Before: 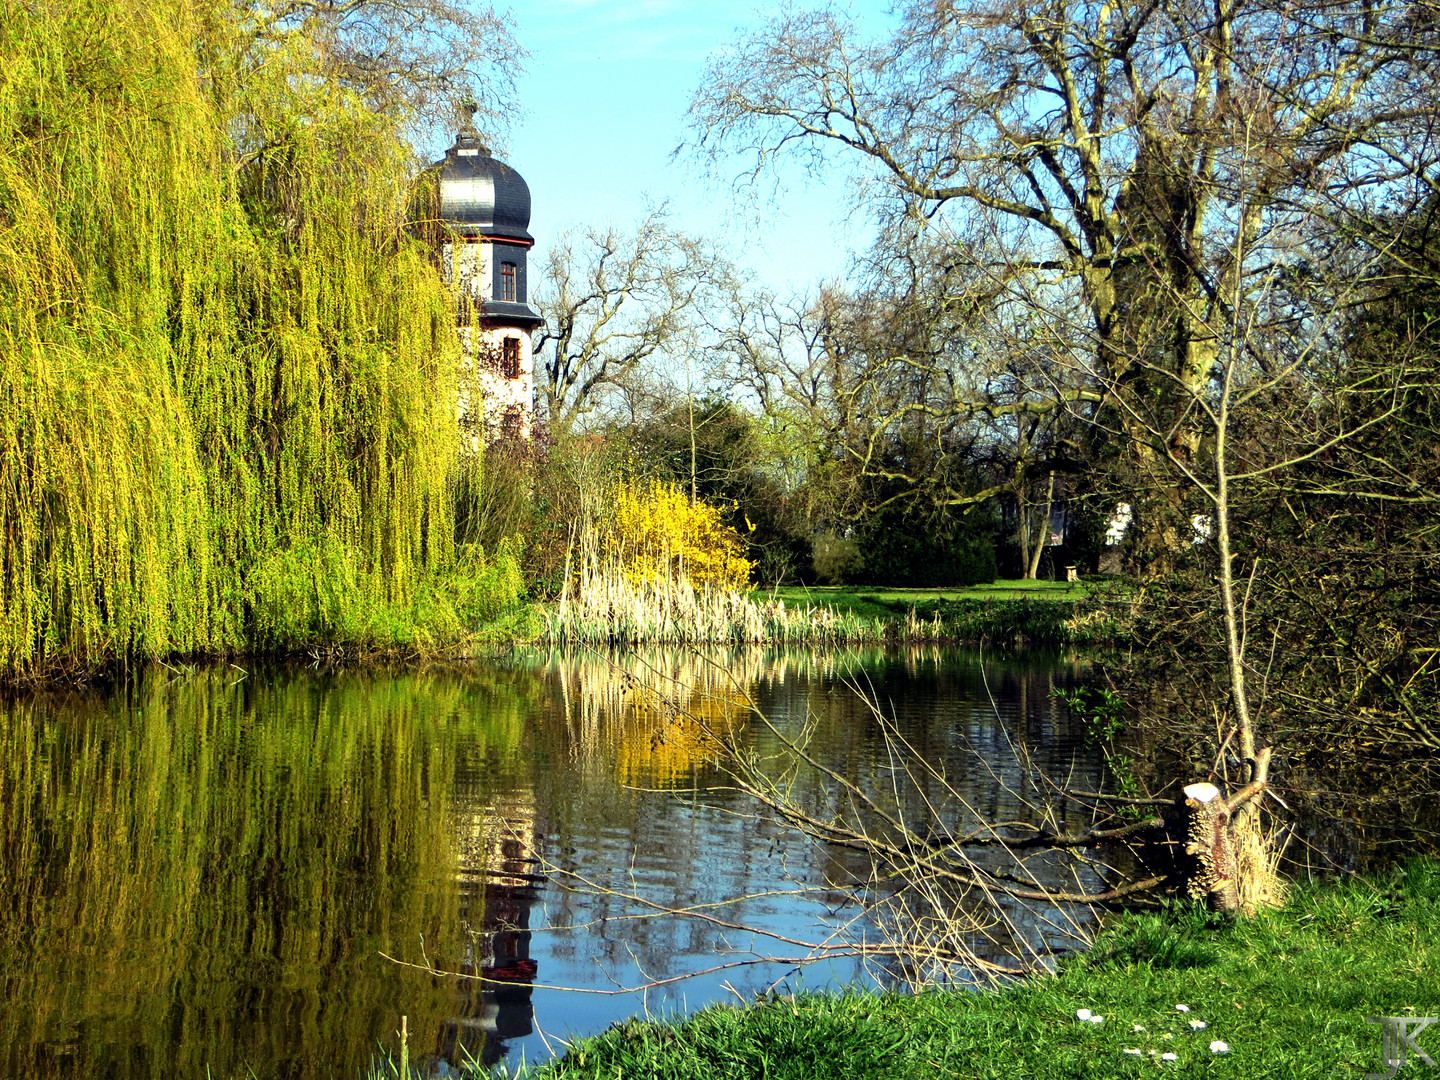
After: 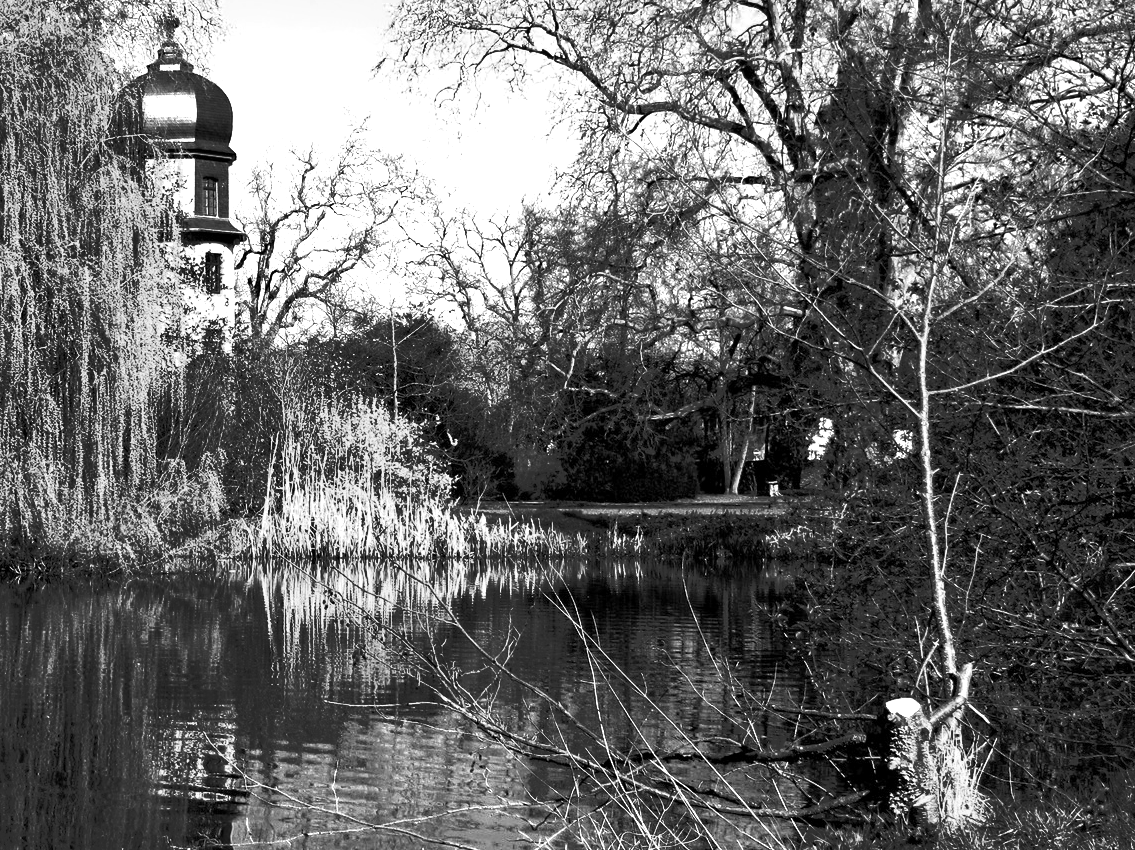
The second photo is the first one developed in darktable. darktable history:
contrast brightness saturation: saturation -0.05
exposure: compensate highlight preservation false
shadows and highlights: shadows 32, highlights -32, soften with gaussian
crop and rotate: left 20.74%, top 7.912%, right 0.375%, bottom 13.378%
monochrome: a 0, b 0, size 0.5, highlights 0.57
color balance rgb: linear chroma grading › global chroma 25%, perceptual saturation grading › global saturation 40%, perceptual saturation grading › highlights -50%, perceptual saturation grading › shadows 30%, perceptual brilliance grading › global brilliance 25%, global vibrance 60%
color correction: highlights a* 19.5, highlights b* -11.53, saturation 1.69
